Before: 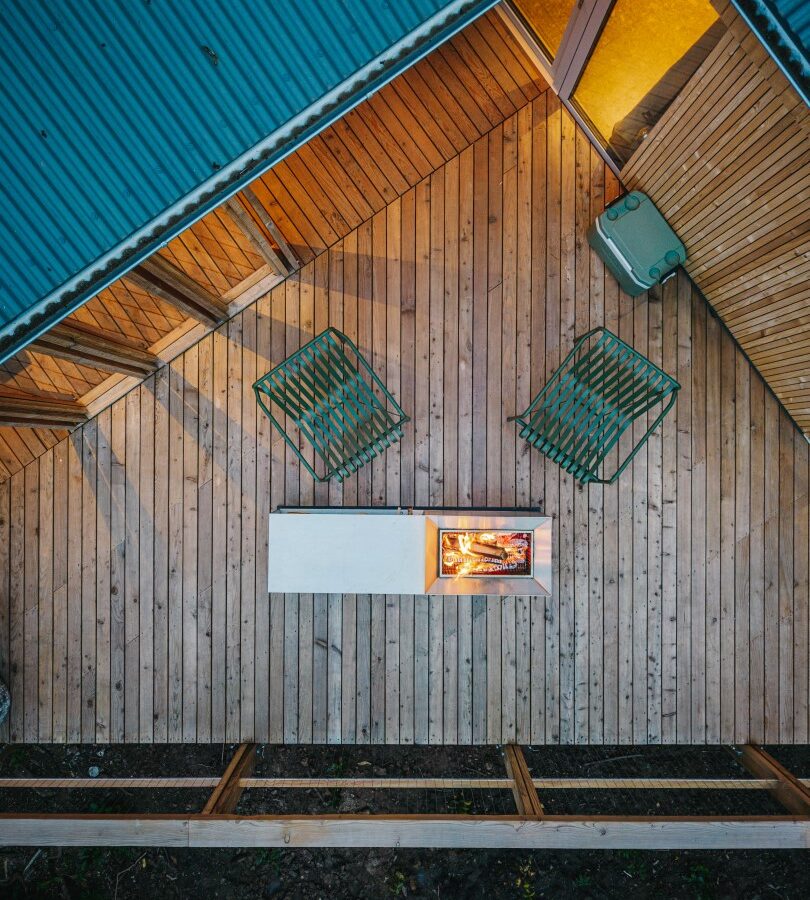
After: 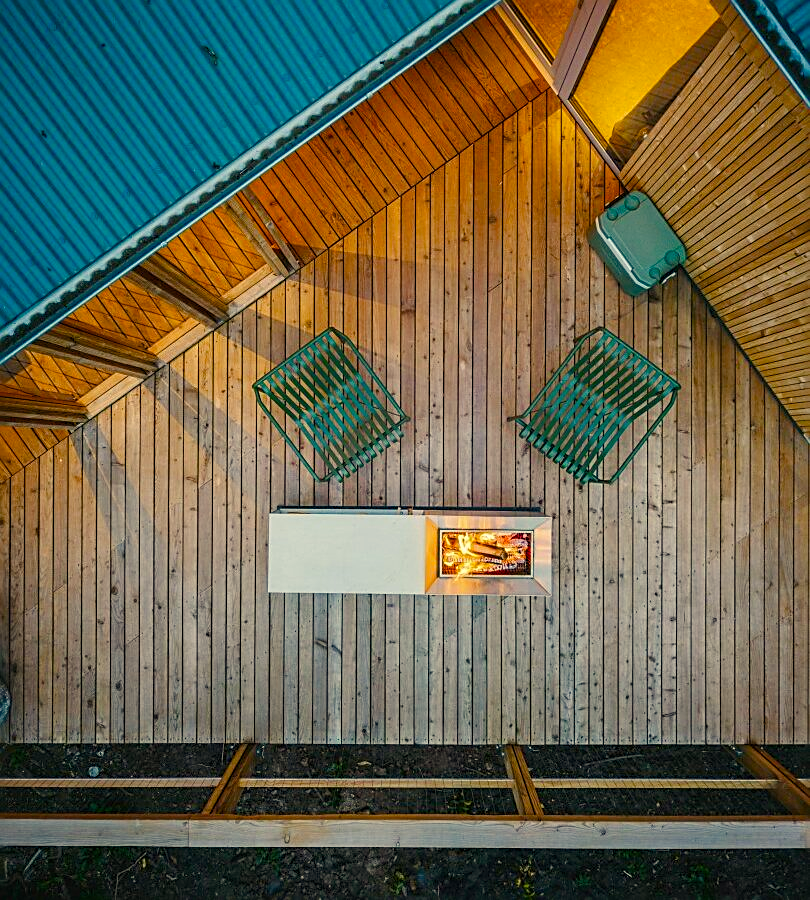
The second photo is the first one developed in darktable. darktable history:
color correction: highlights a* 1.39, highlights b* 17.83
color balance rgb: perceptual saturation grading › global saturation 35%, perceptual saturation grading › highlights -30%, perceptual saturation grading › shadows 35%, perceptual brilliance grading › global brilliance 3%, perceptual brilliance grading › highlights -3%, perceptual brilliance grading › shadows 3%
sharpen: on, module defaults
